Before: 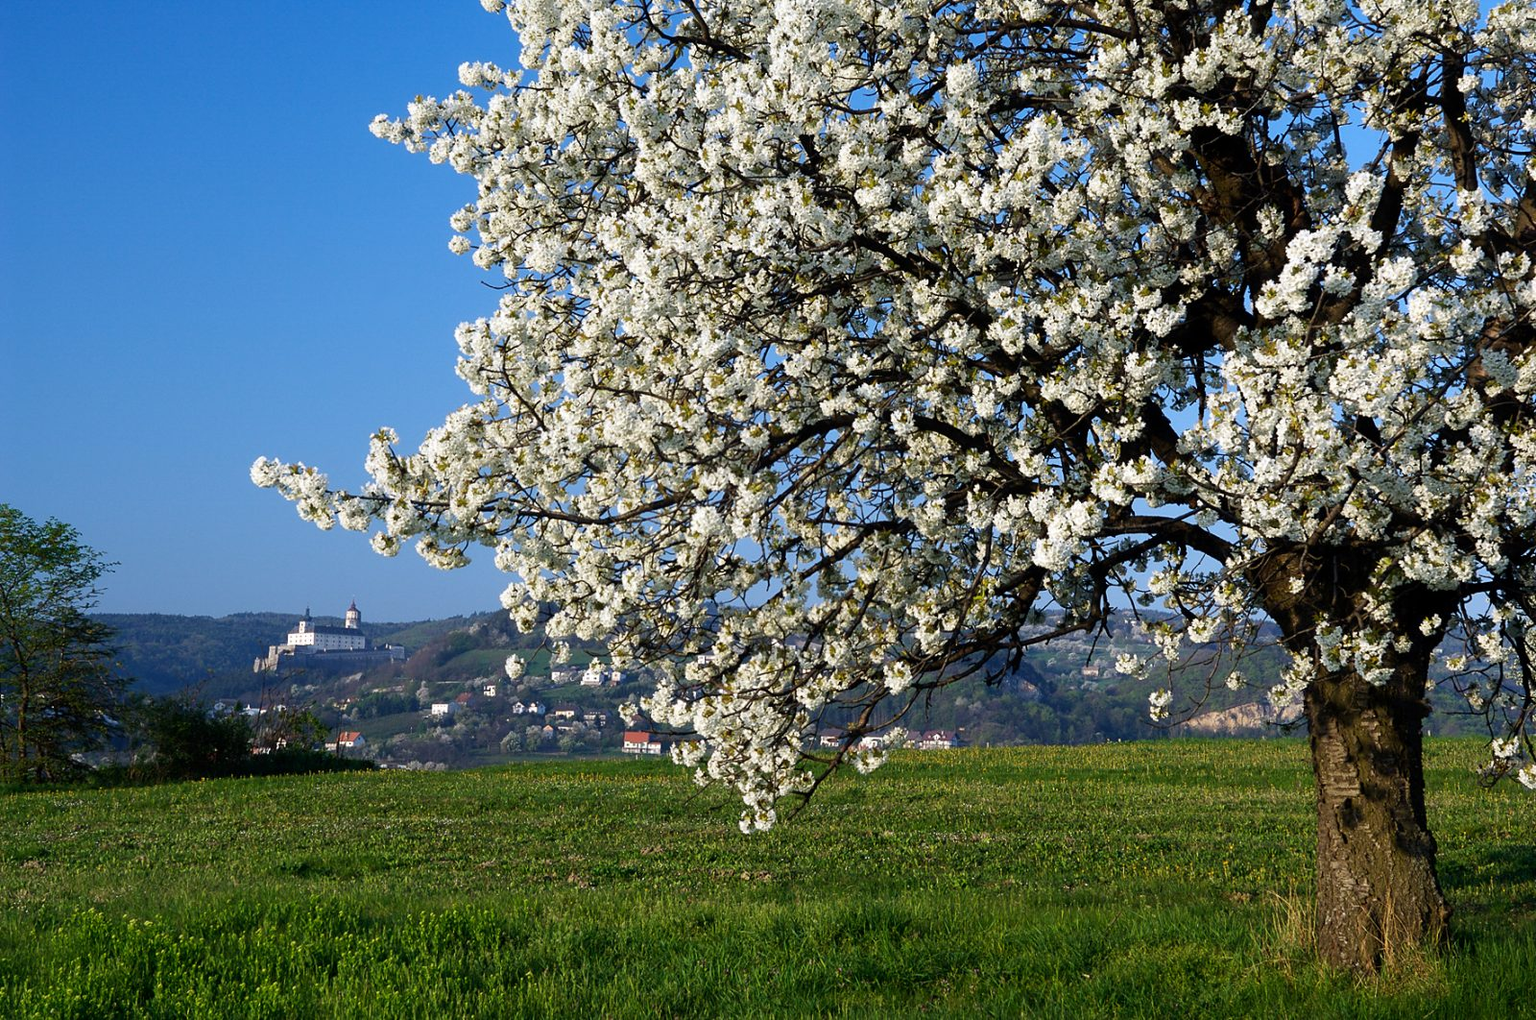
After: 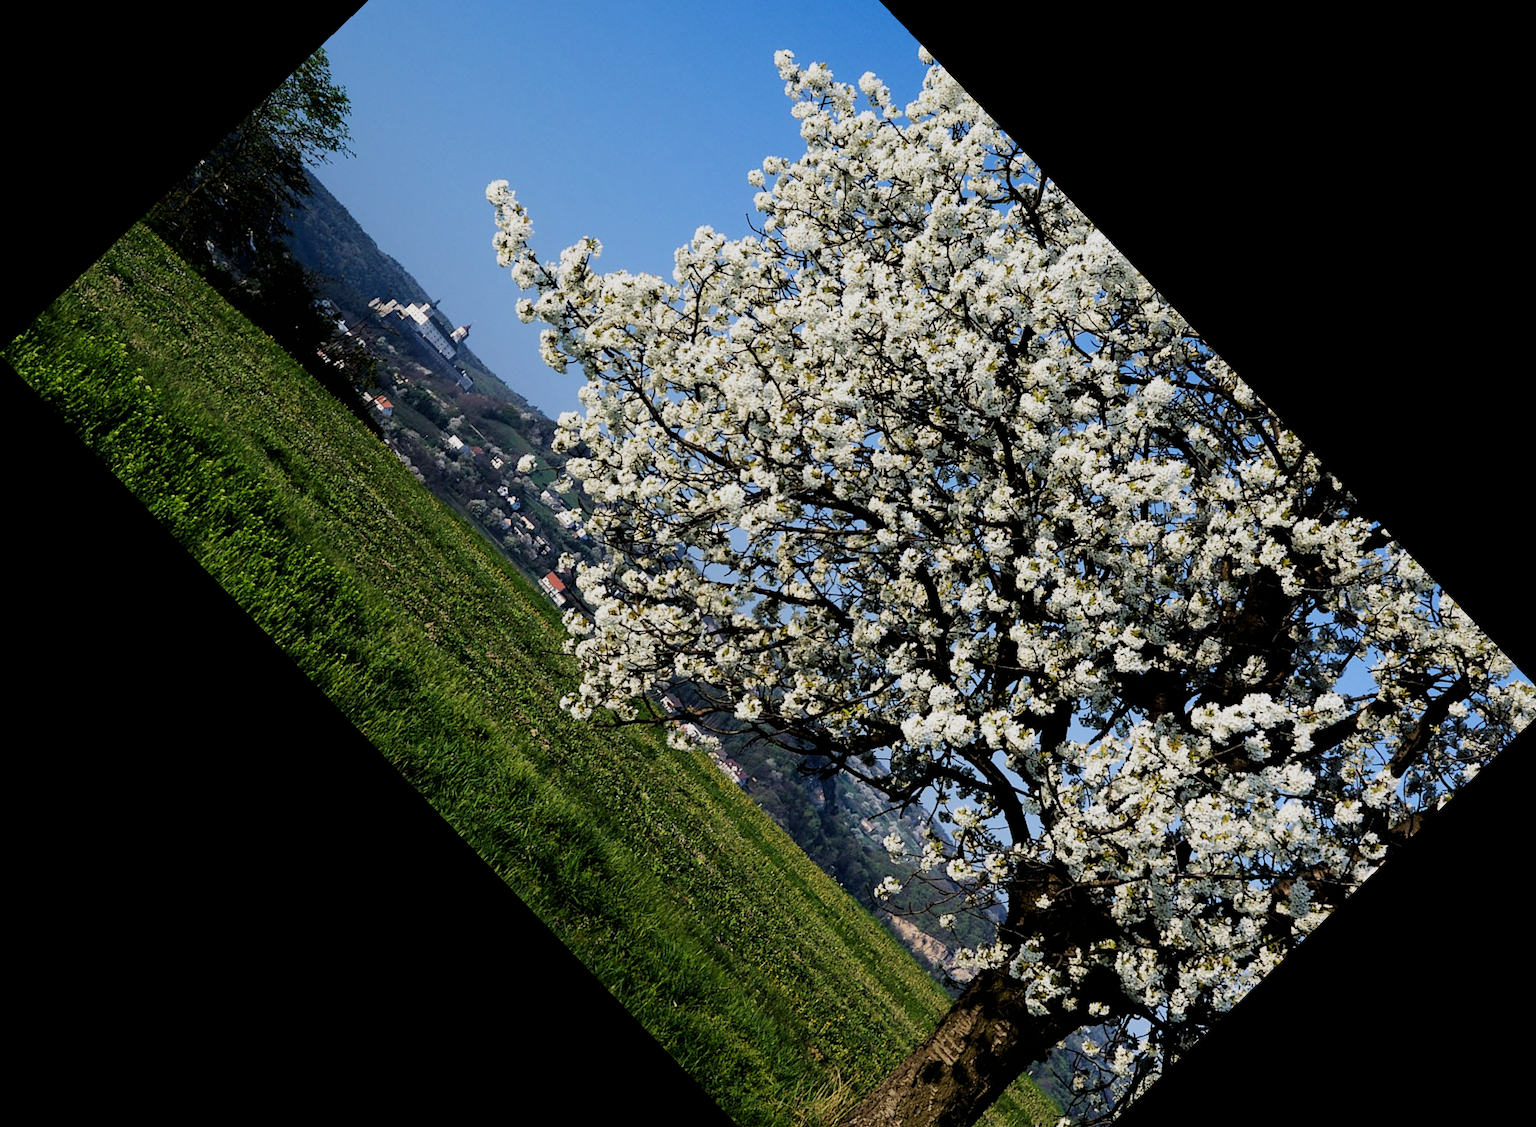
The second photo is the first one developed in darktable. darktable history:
filmic rgb: black relative exposure -5 EV, hardness 2.88, contrast 1.3, highlights saturation mix -30%
crop and rotate: angle -46.26°, top 16.234%, right 0.912%, bottom 11.704%
